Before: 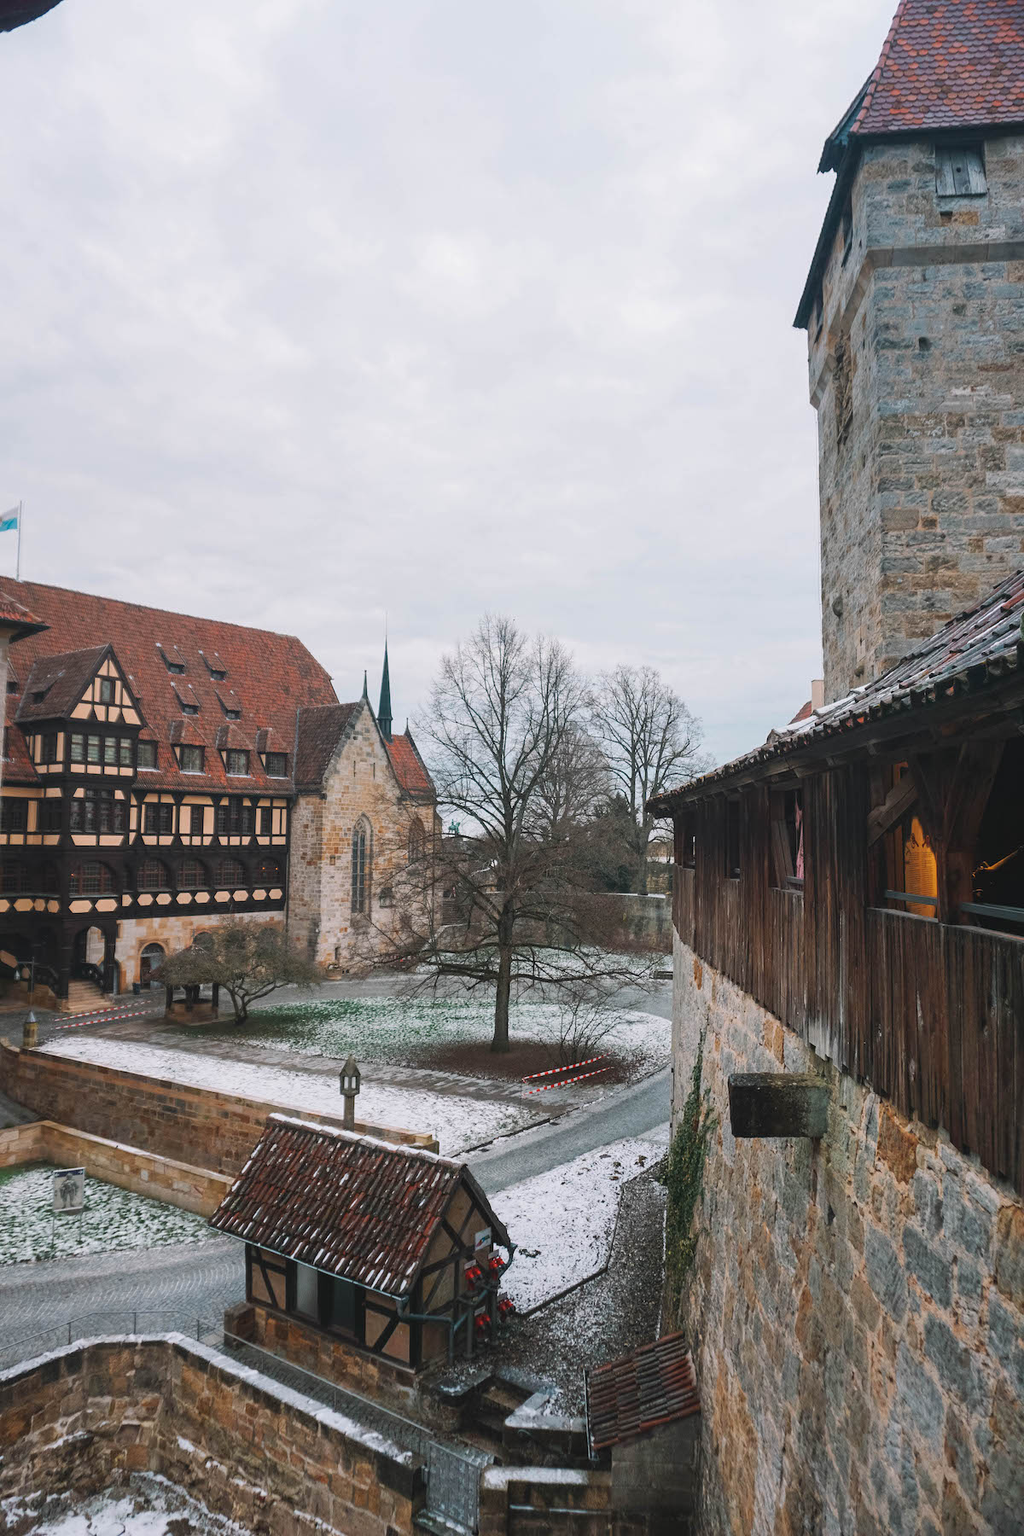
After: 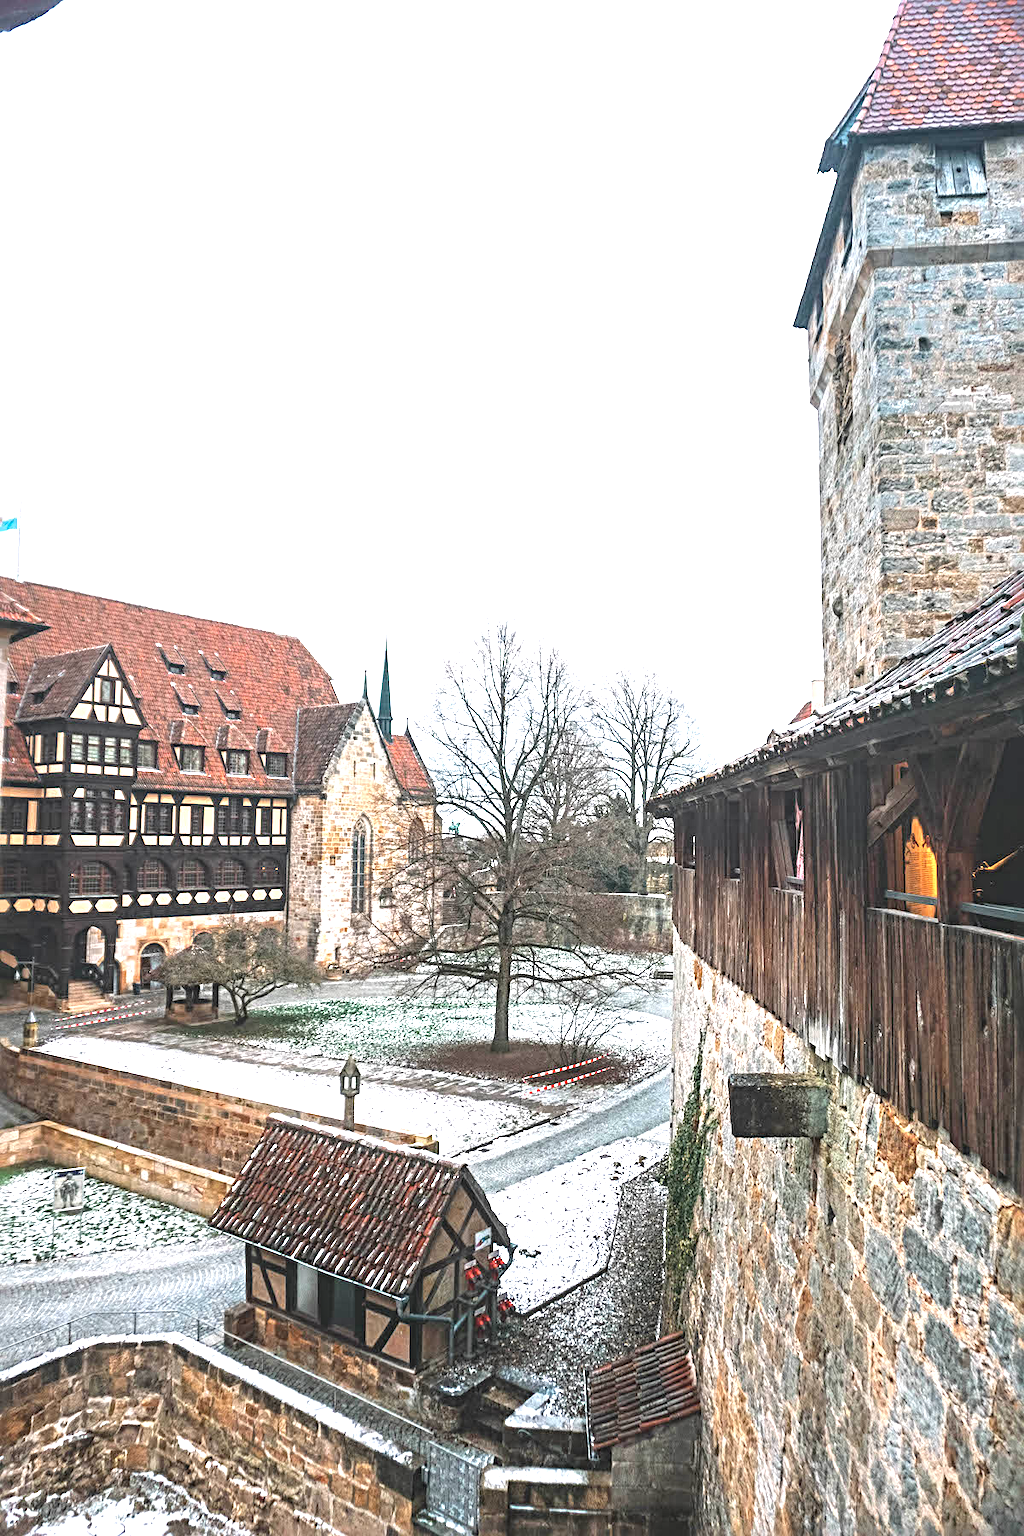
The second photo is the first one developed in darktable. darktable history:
local contrast: on, module defaults
exposure: black level correction 0, exposure 1.388 EV, compensate exposure bias true, compensate highlight preservation false
sharpen: radius 4.883
